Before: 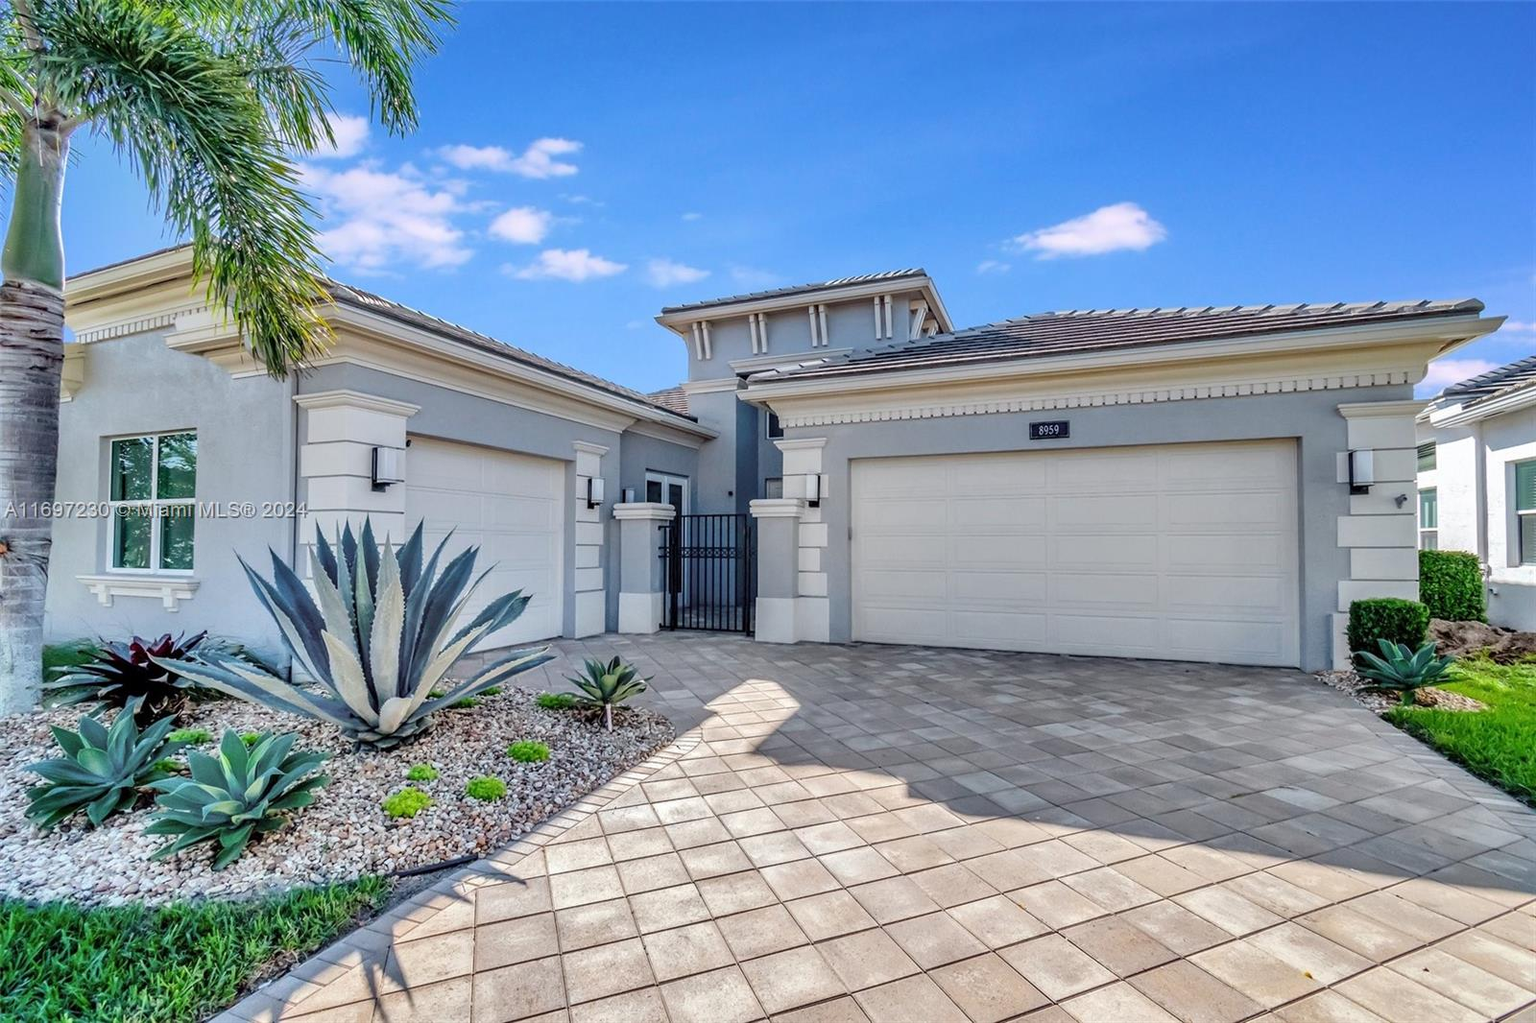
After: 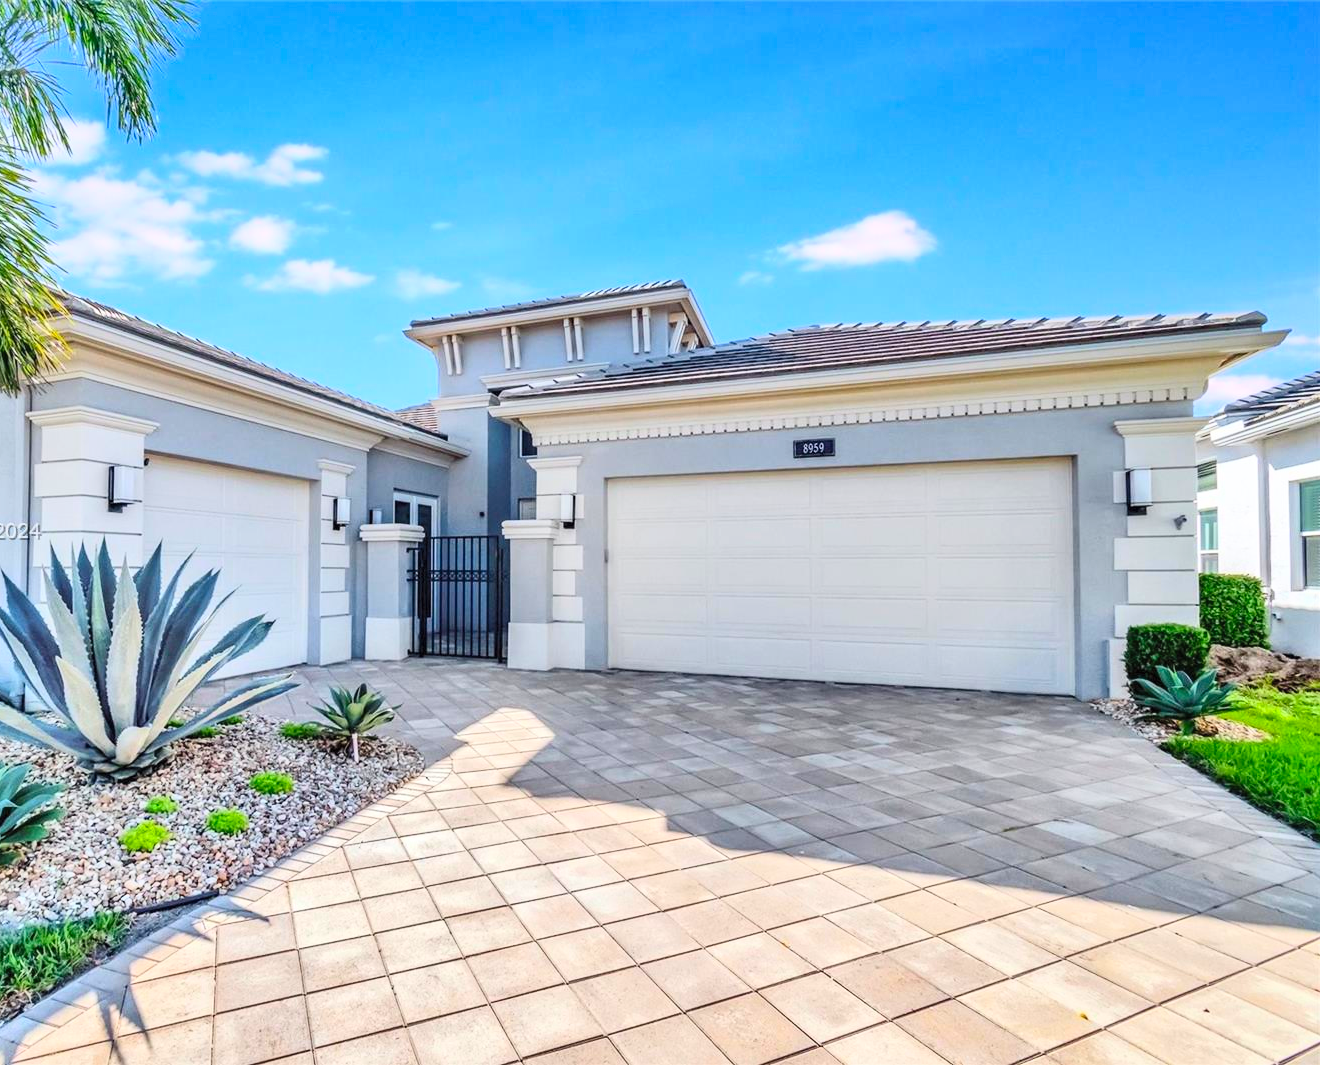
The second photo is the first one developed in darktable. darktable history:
crop: left 17.451%, bottom 0.016%
contrast brightness saturation: contrast 0.239, brightness 0.25, saturation 0.372
